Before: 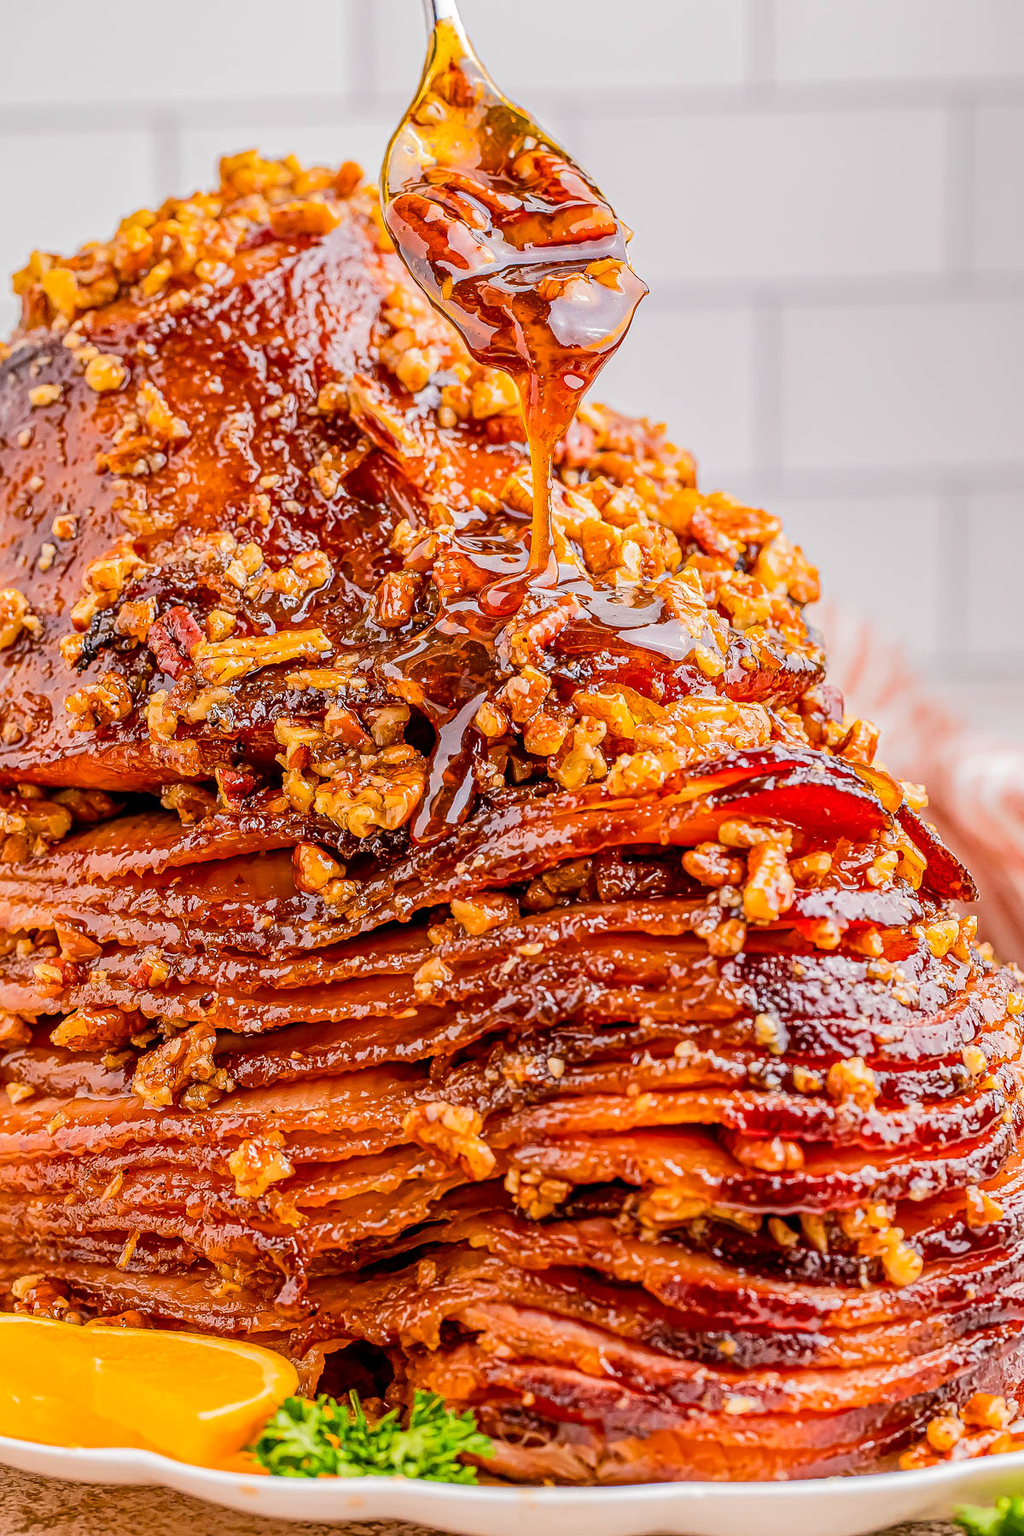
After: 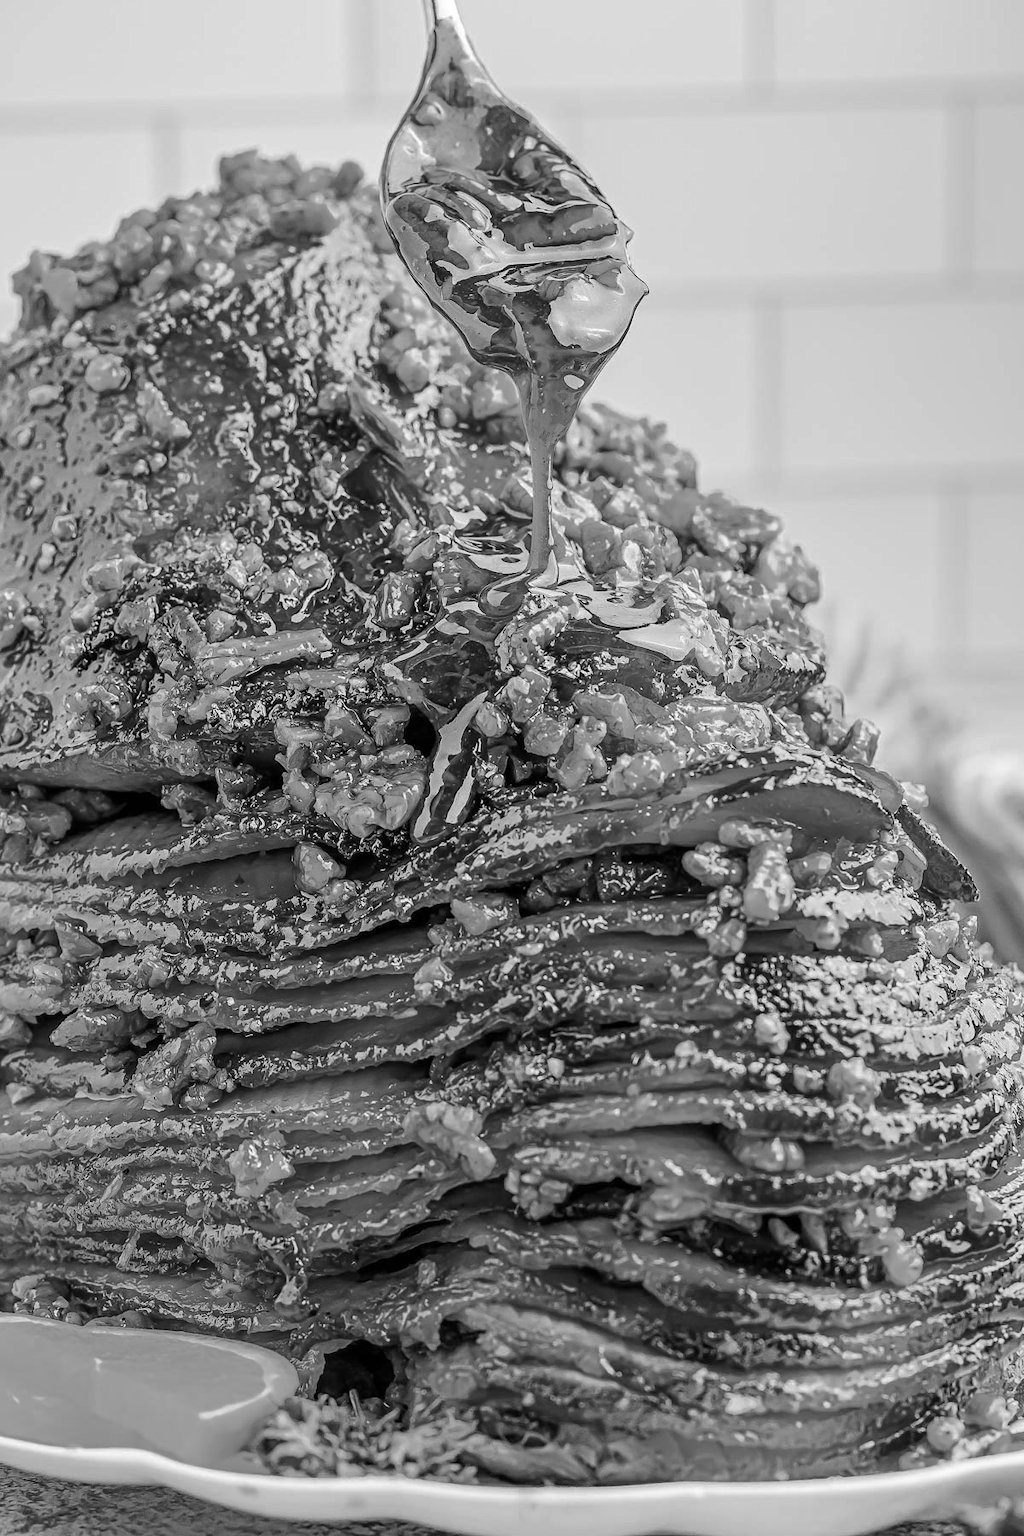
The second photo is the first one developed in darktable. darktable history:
color calibration: output gray [0.246, 0.254, 0.501, 0], x 0.37, y 0.382, temperature 4316.9 K, saturation algorithm version 1 (2020)
